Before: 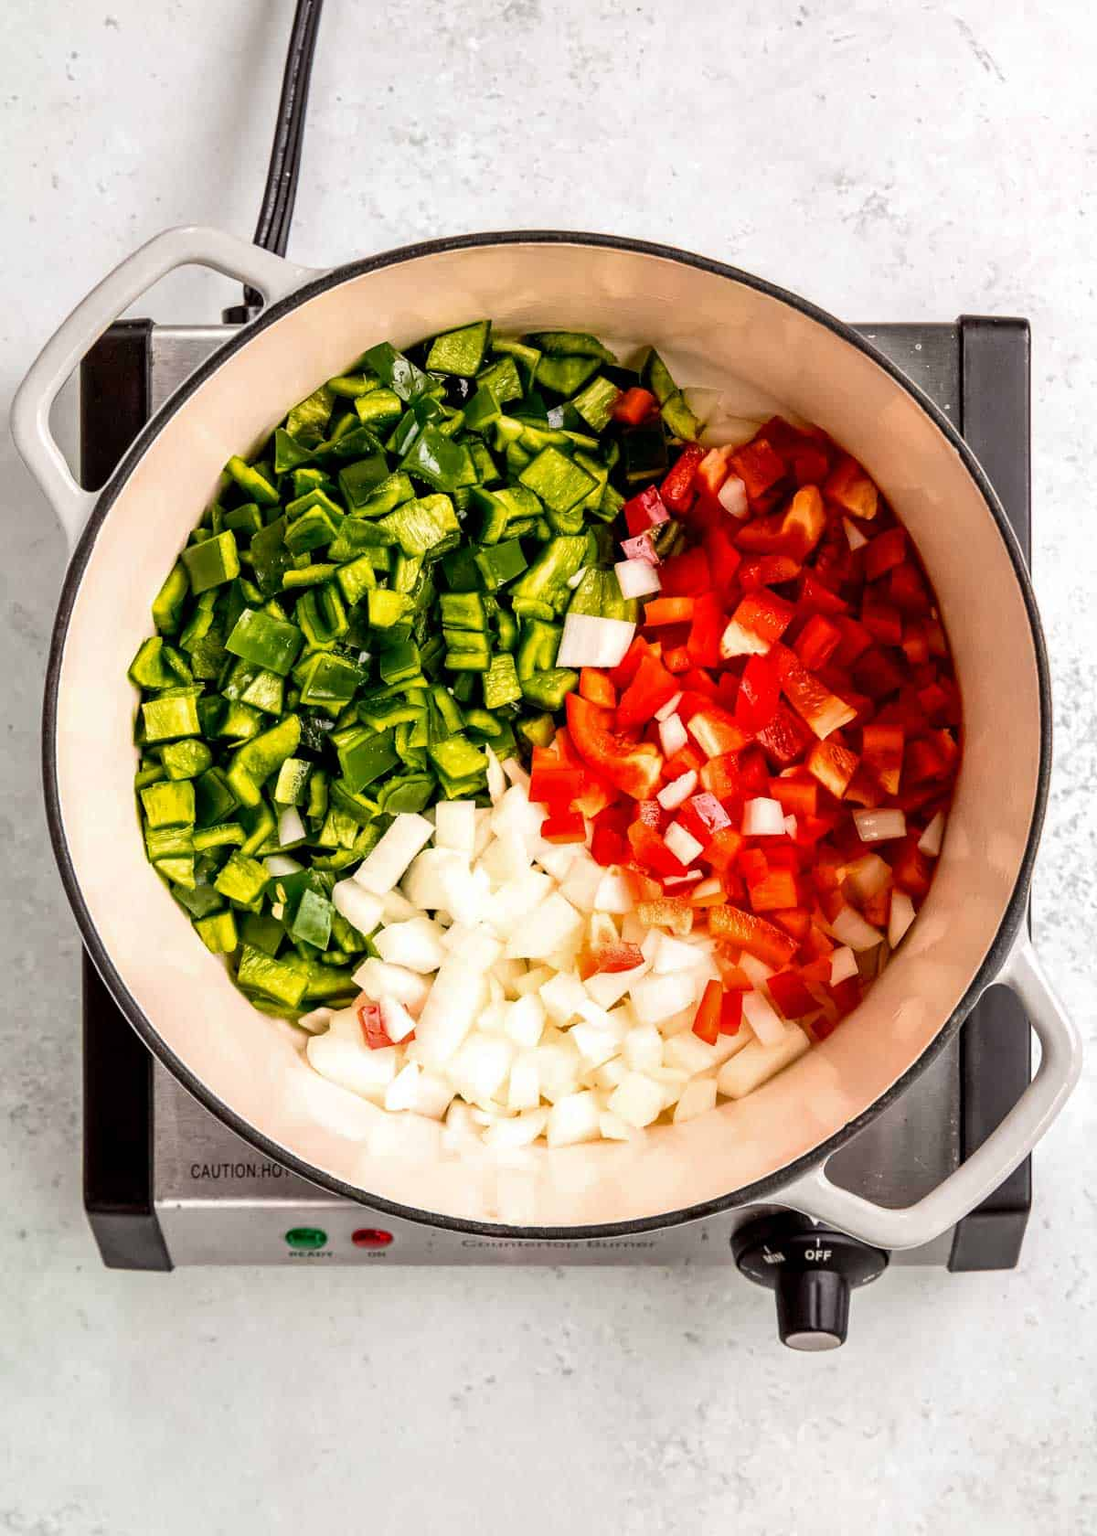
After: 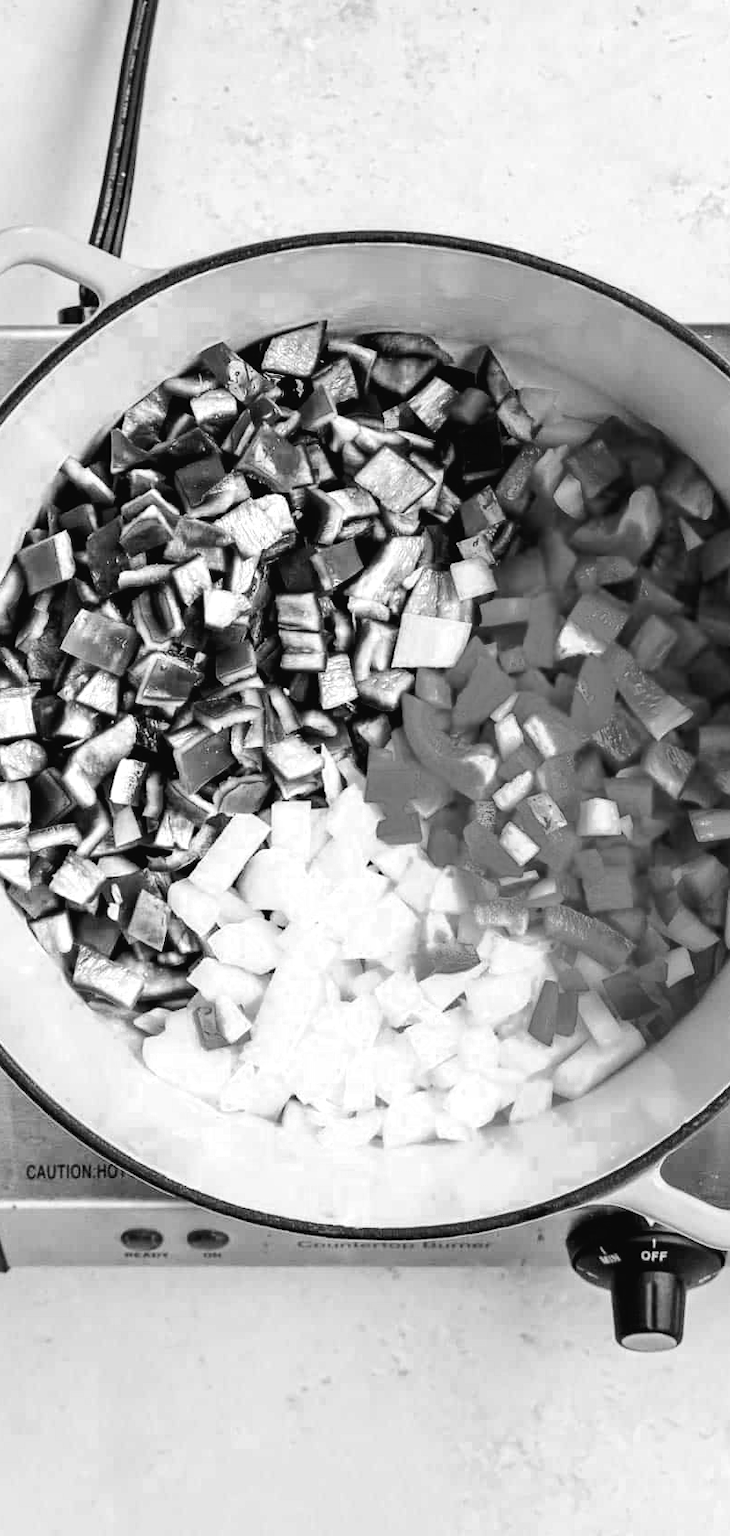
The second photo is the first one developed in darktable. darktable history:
crop and rotate: left 15.055%, right 18.278%
tone curve: curves: ch0 [(0, 0.024) (0.049, 0.038) (0.176, 0.162) (0.33, 0.331) (0.432, 0.475) (0.601, 0.665) (0.843, 0.876) (1, 1)]; ch1 [(0, 0) (0.339, 0.358) (0.445, 0.439) (0.476, 0.47) (0.504, 0.504) (0.53, 0.511) (0.557, 0.558) (0.627, 0.635) (0.728, 0.746) (1, 1)]; ch2 [(0, 0) (0.327, 0.324) (0.417, 0.44) (0.46, 0.453) (0.502, 0.504) (0.526, 0.52) (0.54, 0.564) (0.606, 0.626) (0.76, 0.75) (1, 1)], color space Lab, independent channels, preserve colors none
color zones: curves: ch0 [(0.002, 0.593) (0.143, 0.417) (0.285, 0.541) (0.455, 0.289) (0.608, 0.327) (0.727, 0.283) (0.869, 0.571) (1, 0.603)]; ch1 [(0, 0) (0.143, 0) (0.286, 0) (0.429, 0) (0.571, 0) (0.714, 0) (0.857, 0)]
